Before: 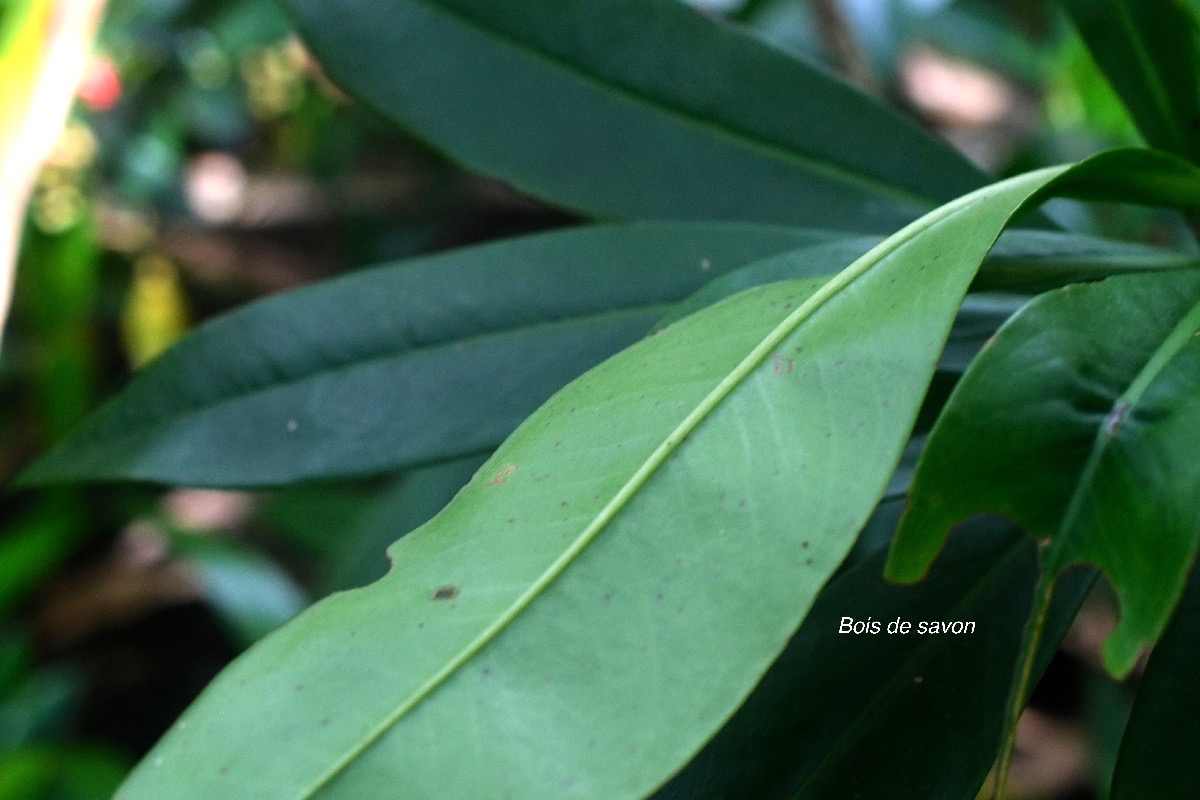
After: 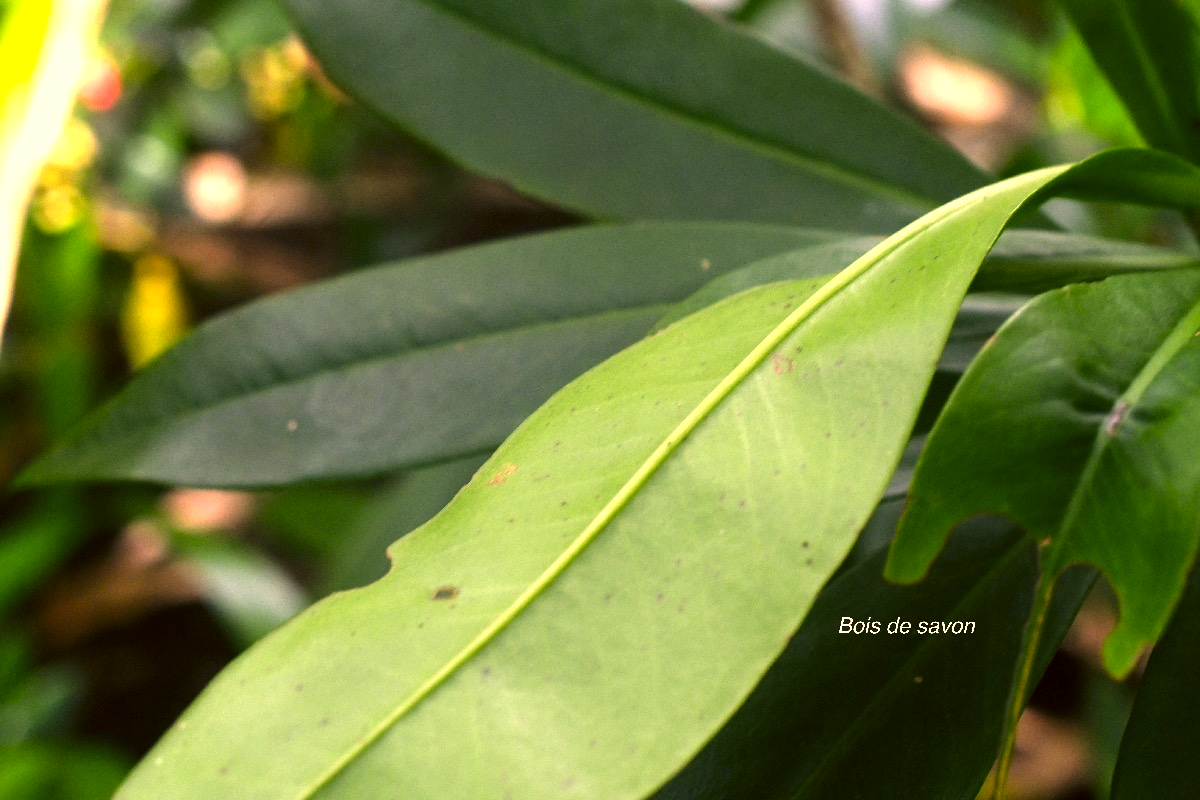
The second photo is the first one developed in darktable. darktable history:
exposure: black level correction 0, exposure 0.704 EV, compensate highlight preservation false
color correction: highlights a* 17.95, highlights b* 34.96, shadows a* 1.76, shadows b* 5.86, saturation 1.02
